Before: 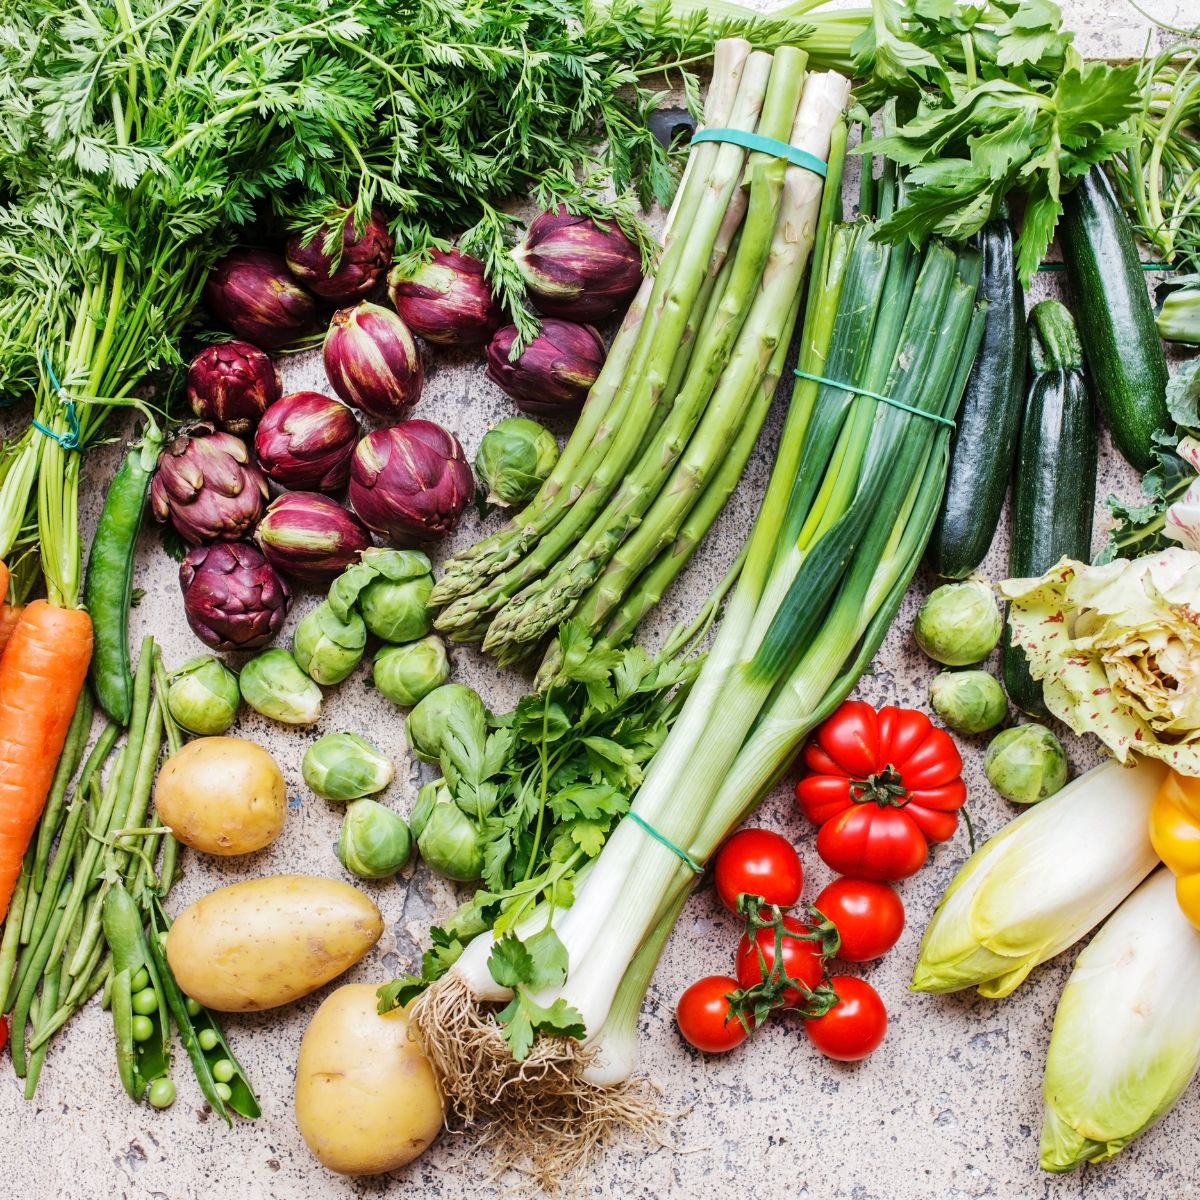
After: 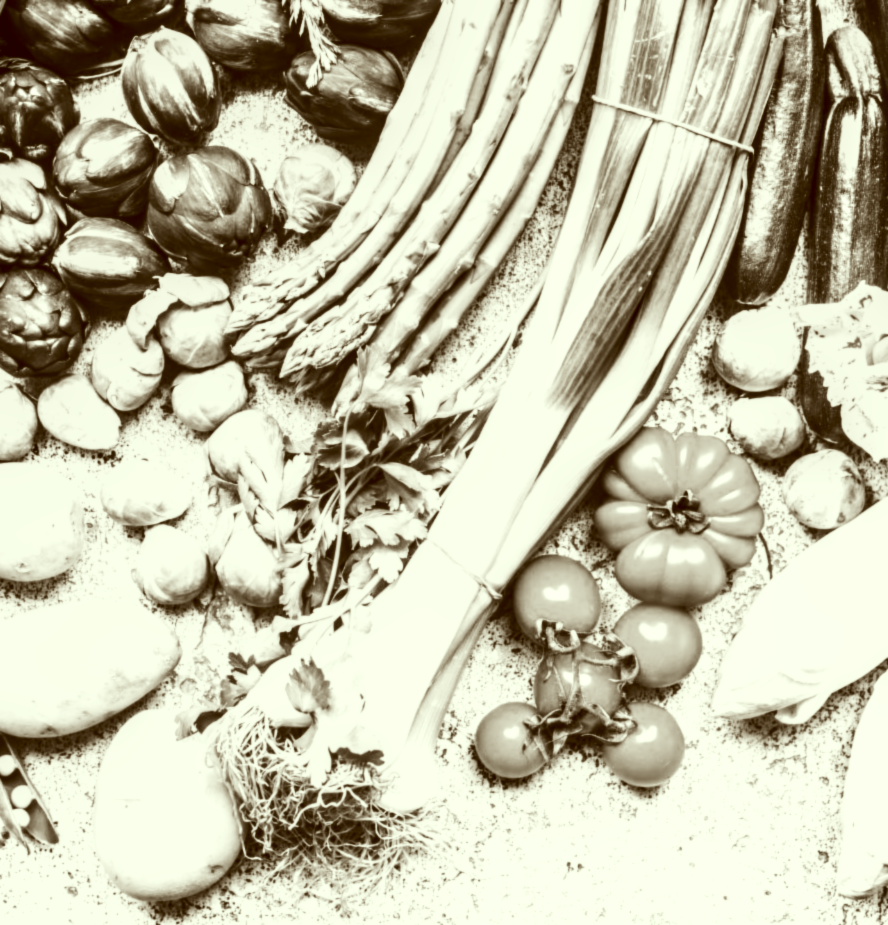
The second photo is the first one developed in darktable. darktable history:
lowpass: radius 0.76, contrast 1.56, saturation 0, unbound 0
color correction: highlights a* -5.3, highlights b* 9.8, shadows a* 9.8, shadows b* 24.26
crop: left 16.871%, top 22.857%, right 9.116%
exposure: black level correction 0, exposure 1.1 EV, compensate exposure bias true, compensate highlight preservation false
local contrast: on, module defaults
